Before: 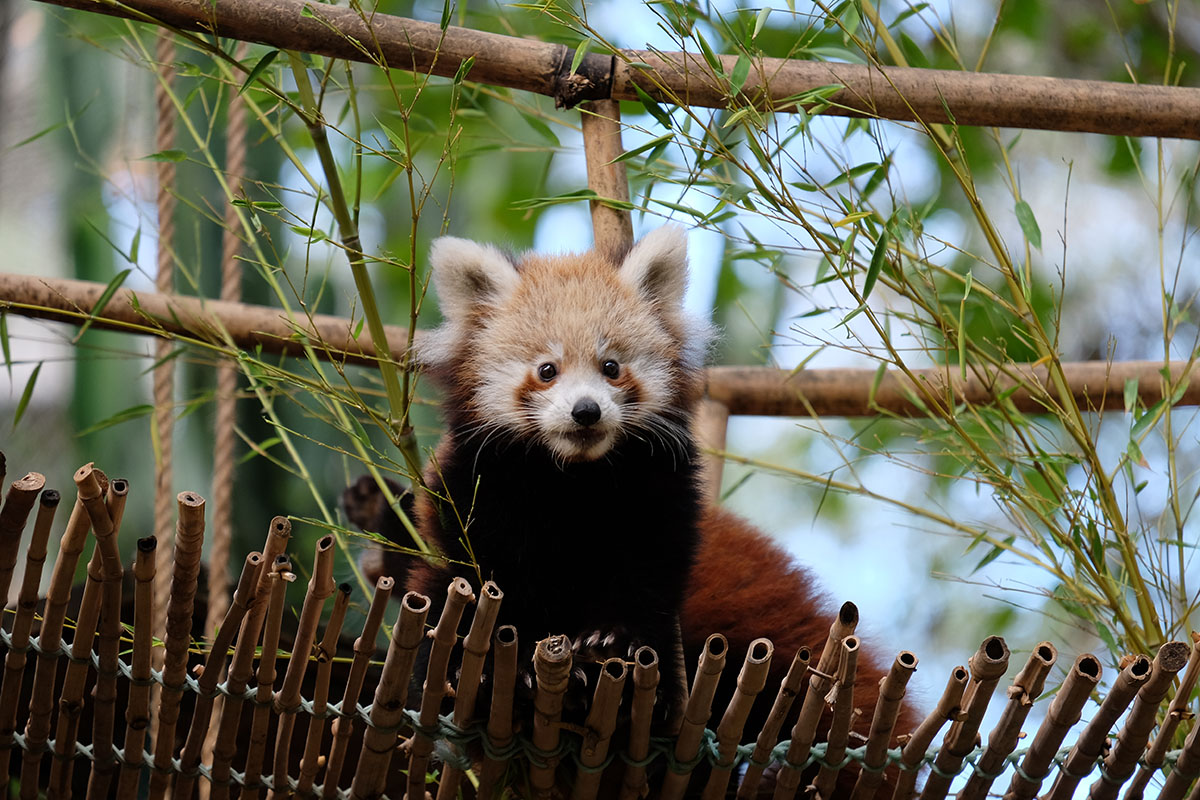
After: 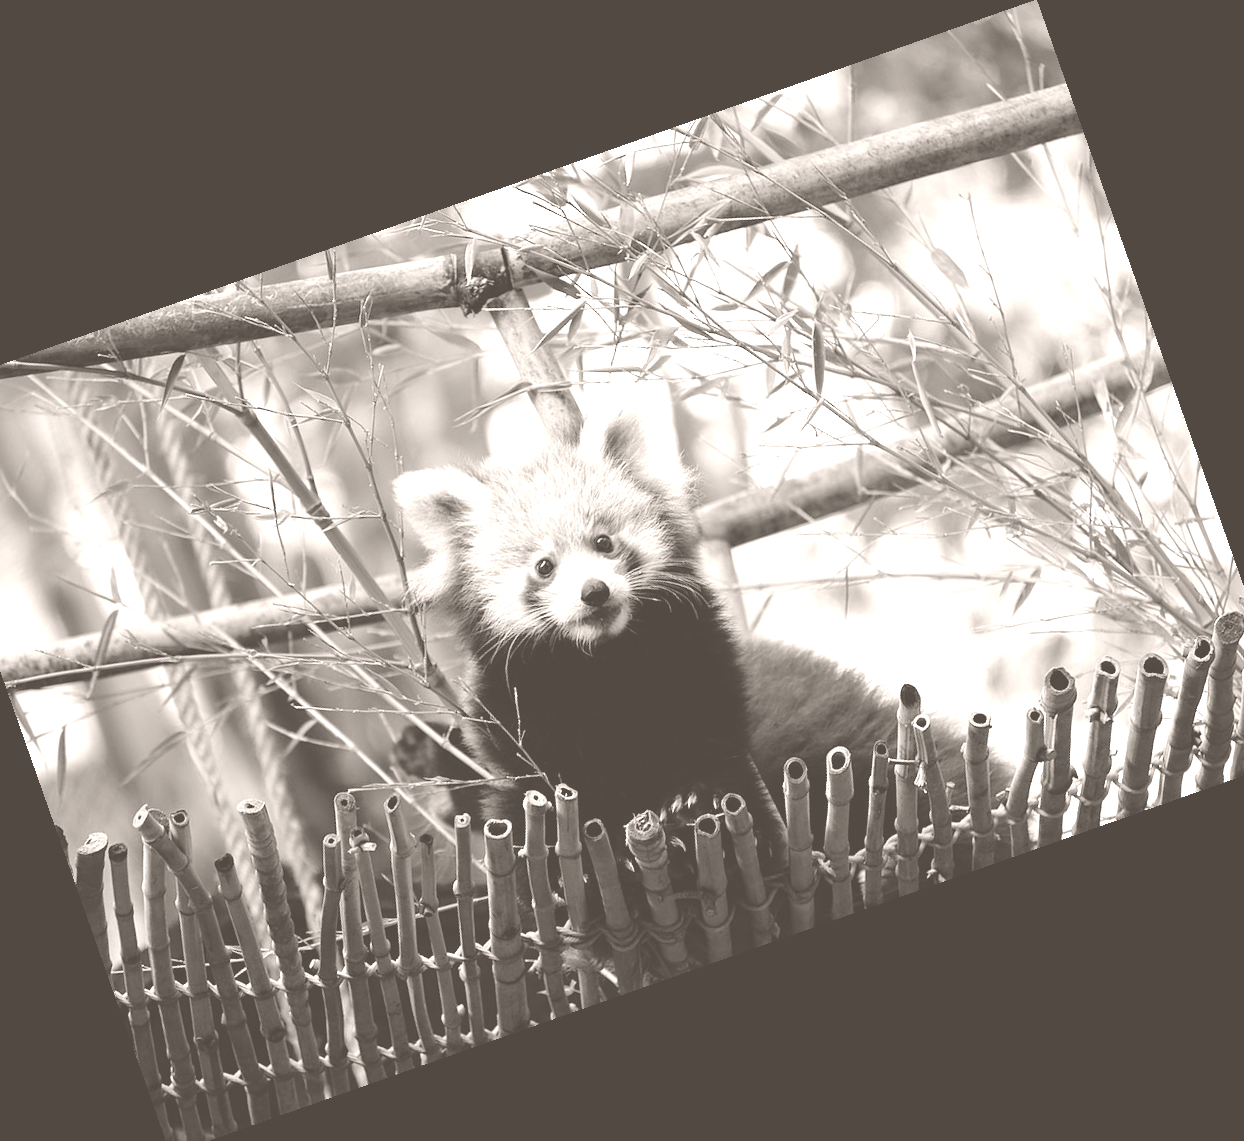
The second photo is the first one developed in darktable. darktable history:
crop and rotate: angle 19.43°, left 6.812%, right 4.125%, bottom 1.087%
colorize: hue 34.49°, saturation 35.33%, source mix 100%, lightness 55%, version 1
